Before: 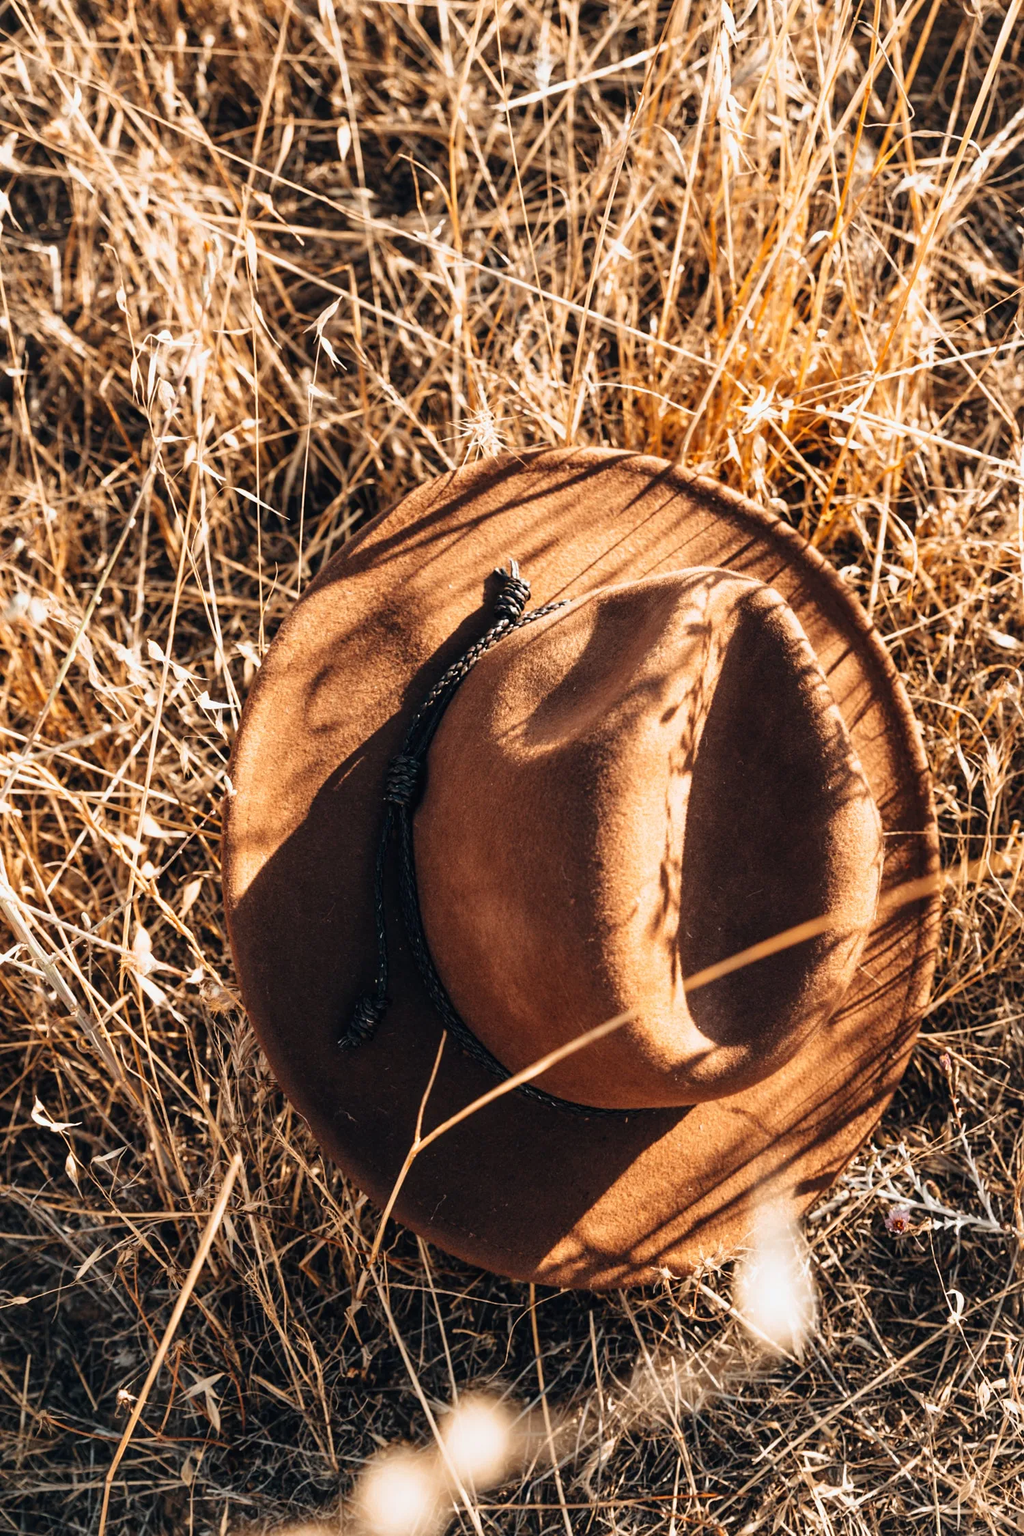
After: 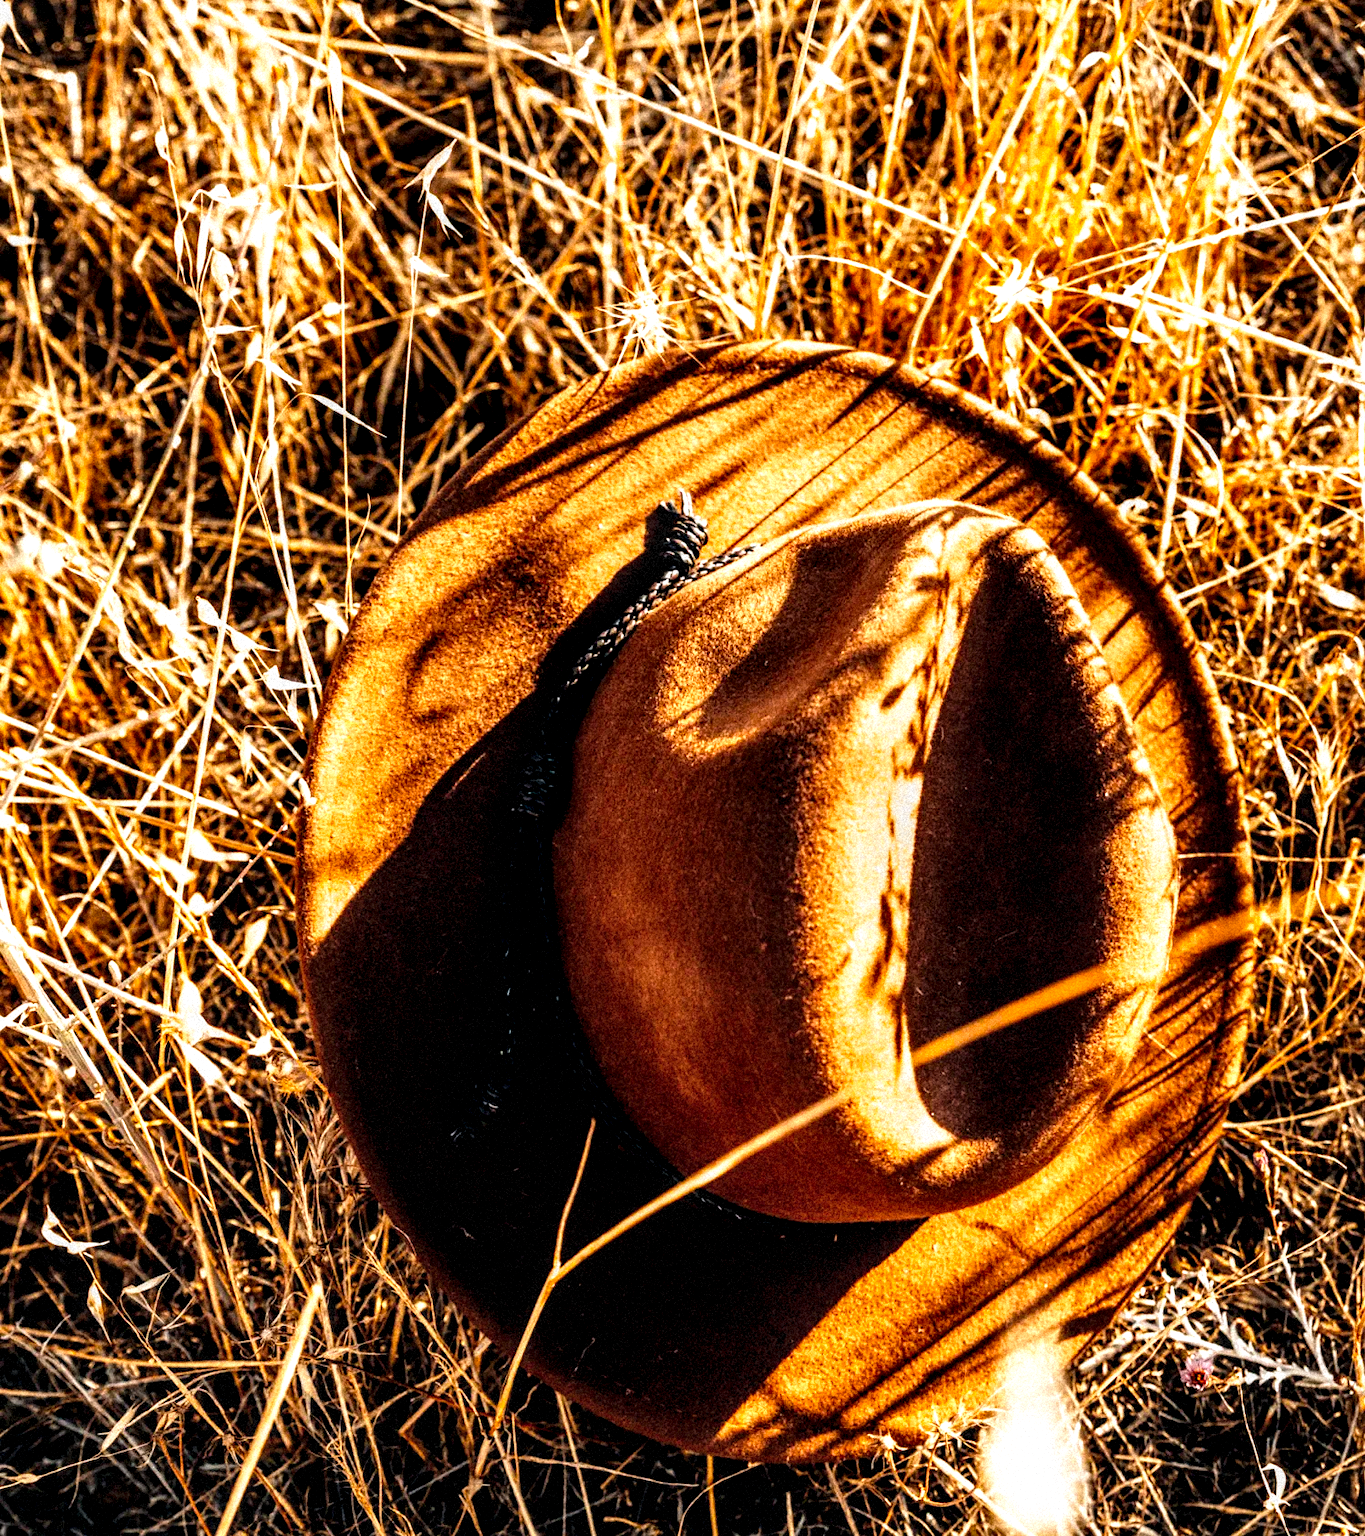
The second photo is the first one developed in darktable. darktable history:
crop and rotate: top 12.5%, bottom 12.5%
local contrast: detail 160%
color balance rgb: perceptual saturation grading › global saturation 20%, global vibrance 20%
grain: coarseness 9.38 ISO, strength 34.99%, mid-tones bias 0%
tone curve: curves: ch0 [(0, 0) (0.003, 0) (0.011, 0.001) (0.025, 0.002) (0.044, 0.004) (0.069, 0.006) (0.1, 0.009) (0.136, 0.03) (0.177, 0.076) (0.224, 0.13) (0.277, 0.202) (0.335, 0.28) (0.399, 0.367) (0.468, 0.46) (0.543, 0.562) (0.623, 0.67) (0.709, 0.787) (0.801, 0.889) (0.898, 0.972) (1, 1)], preserve colors none
